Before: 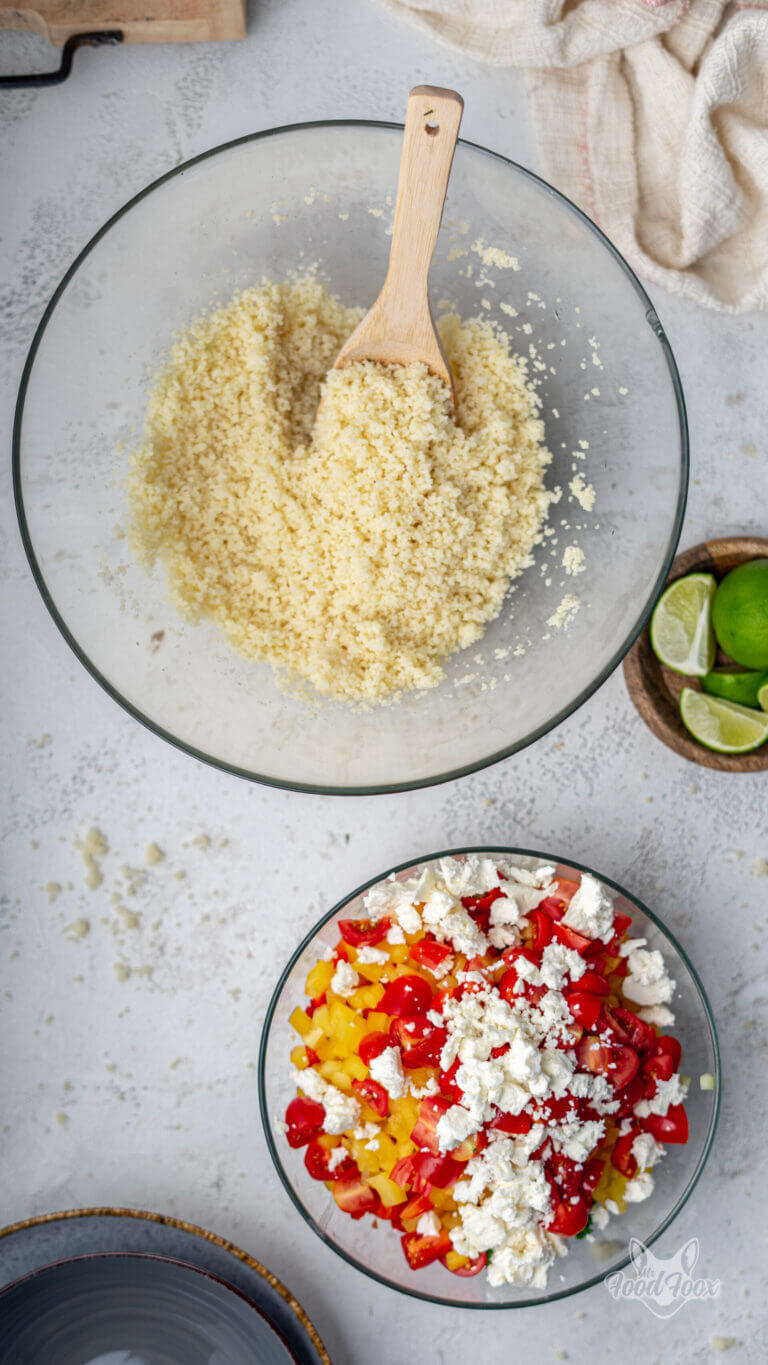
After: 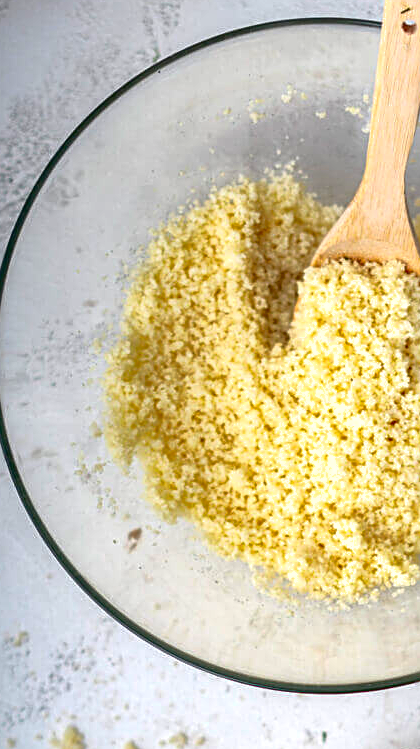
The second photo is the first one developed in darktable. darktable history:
shadows and highlights: on, module defaults
white balance: emerald 1
sharpen: on, module defaults
crop and rotate: left 3.047%, top 7.509%, right 42.236%, bottom 37.598%
exposure: black level correction 0, exposure 0.4 EV, compensate exposure bias true, compensate highlight preservation false
contrast brightness saturation: contrast 0.22, brightness -0.19, saturation 0.24
